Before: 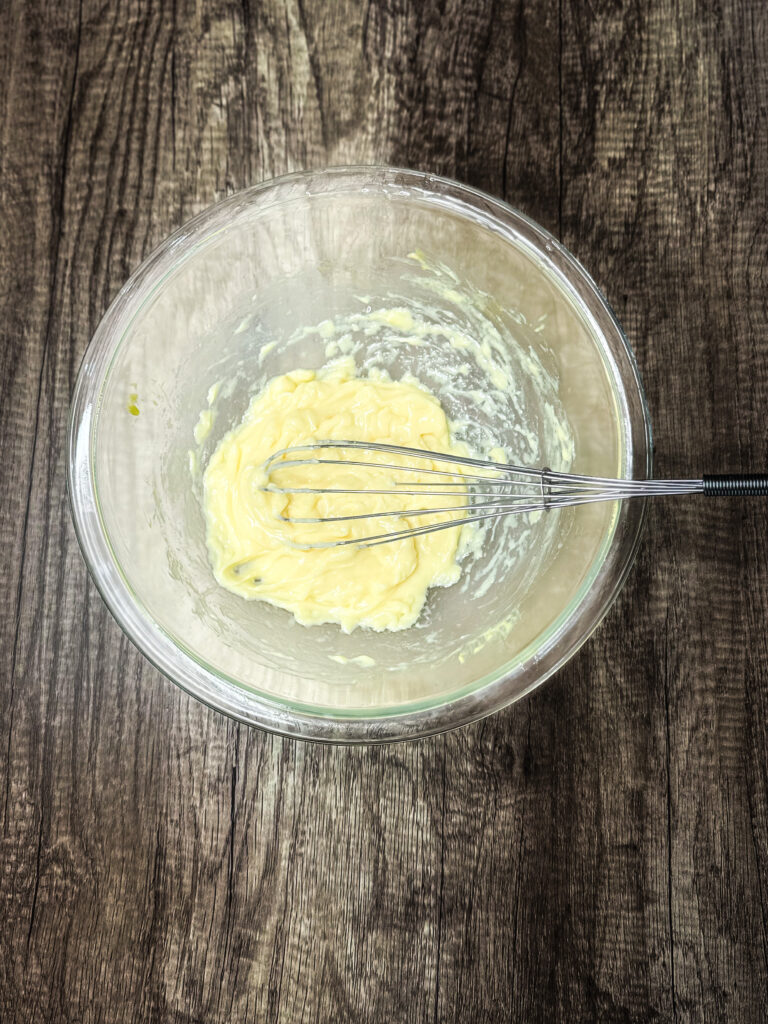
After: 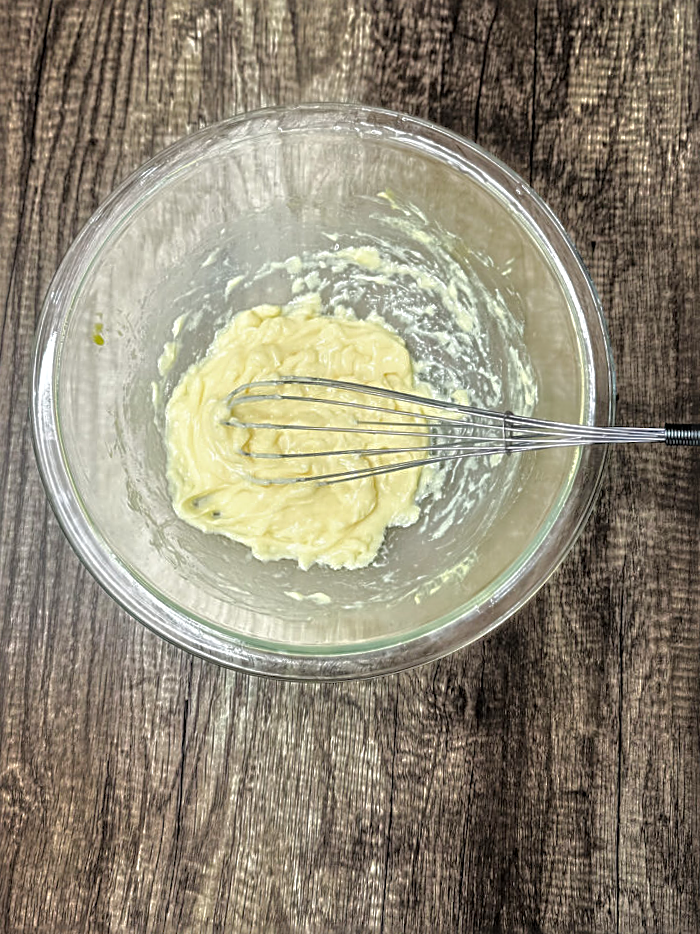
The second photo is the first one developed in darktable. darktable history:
tone curve: curves: ch0 [(0, 0) (0.568, 0.517) (0.8, 0.717) (1, 1)]
sharpen: radius 3.119
local contrast: detail 110%
crop and rotate: angle -1.96°, left 3.097%, top 4.154%, right 1.586%, bottom 0.529%
tone equalizer: -7 EV 0.15 EV, -6 EV 0.6 EV, -5 EV 1.15 EV, -4 EV 1.33 EV, -3 EV 1.15 EV, -2 EV 0.6 EV, -1 EV 0.15 EV, mask exposure compensation -0.5 EV
